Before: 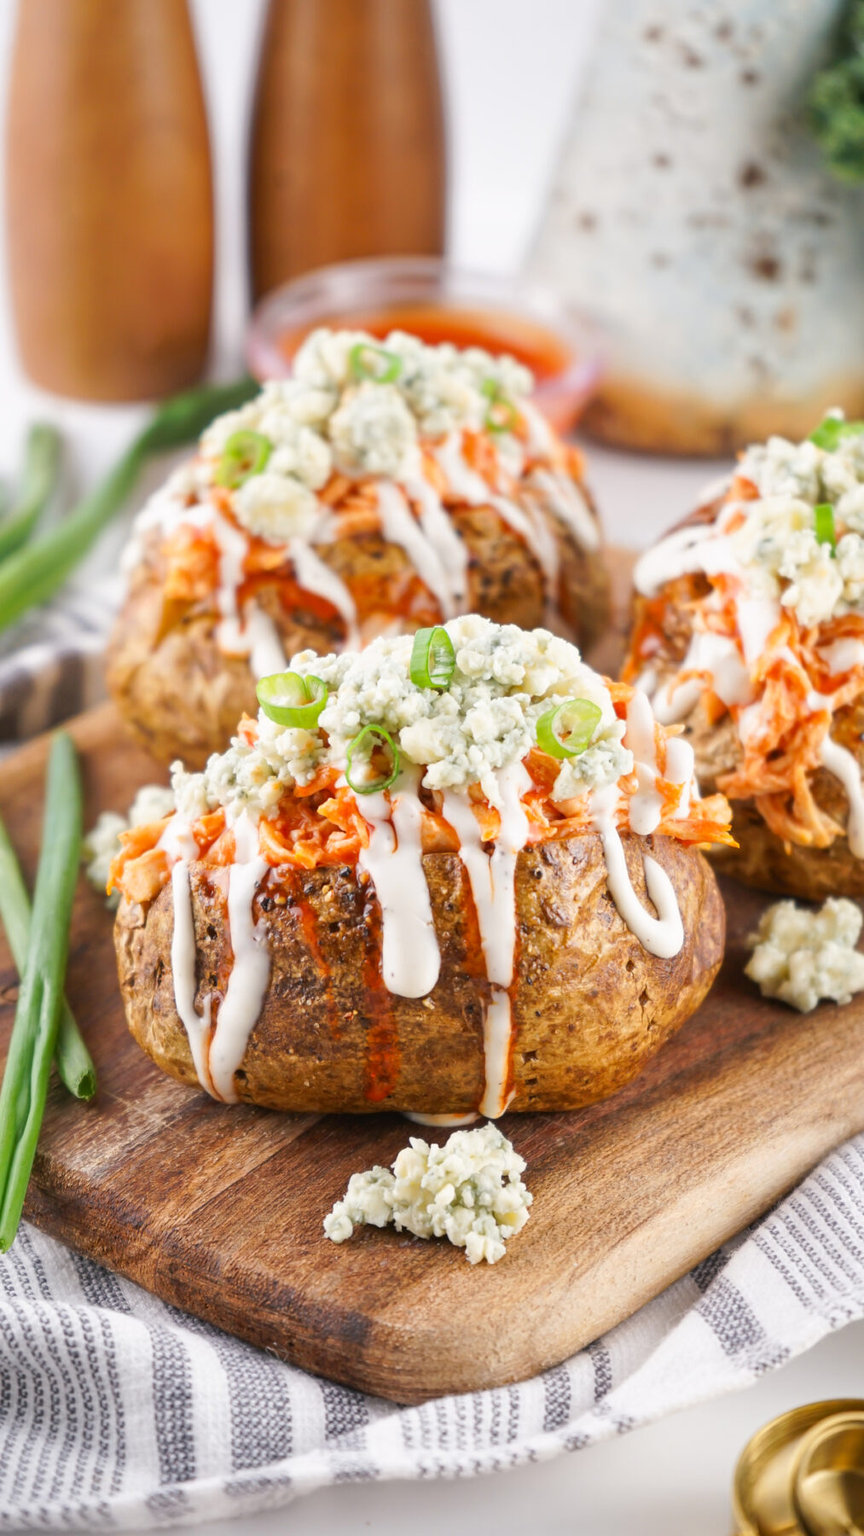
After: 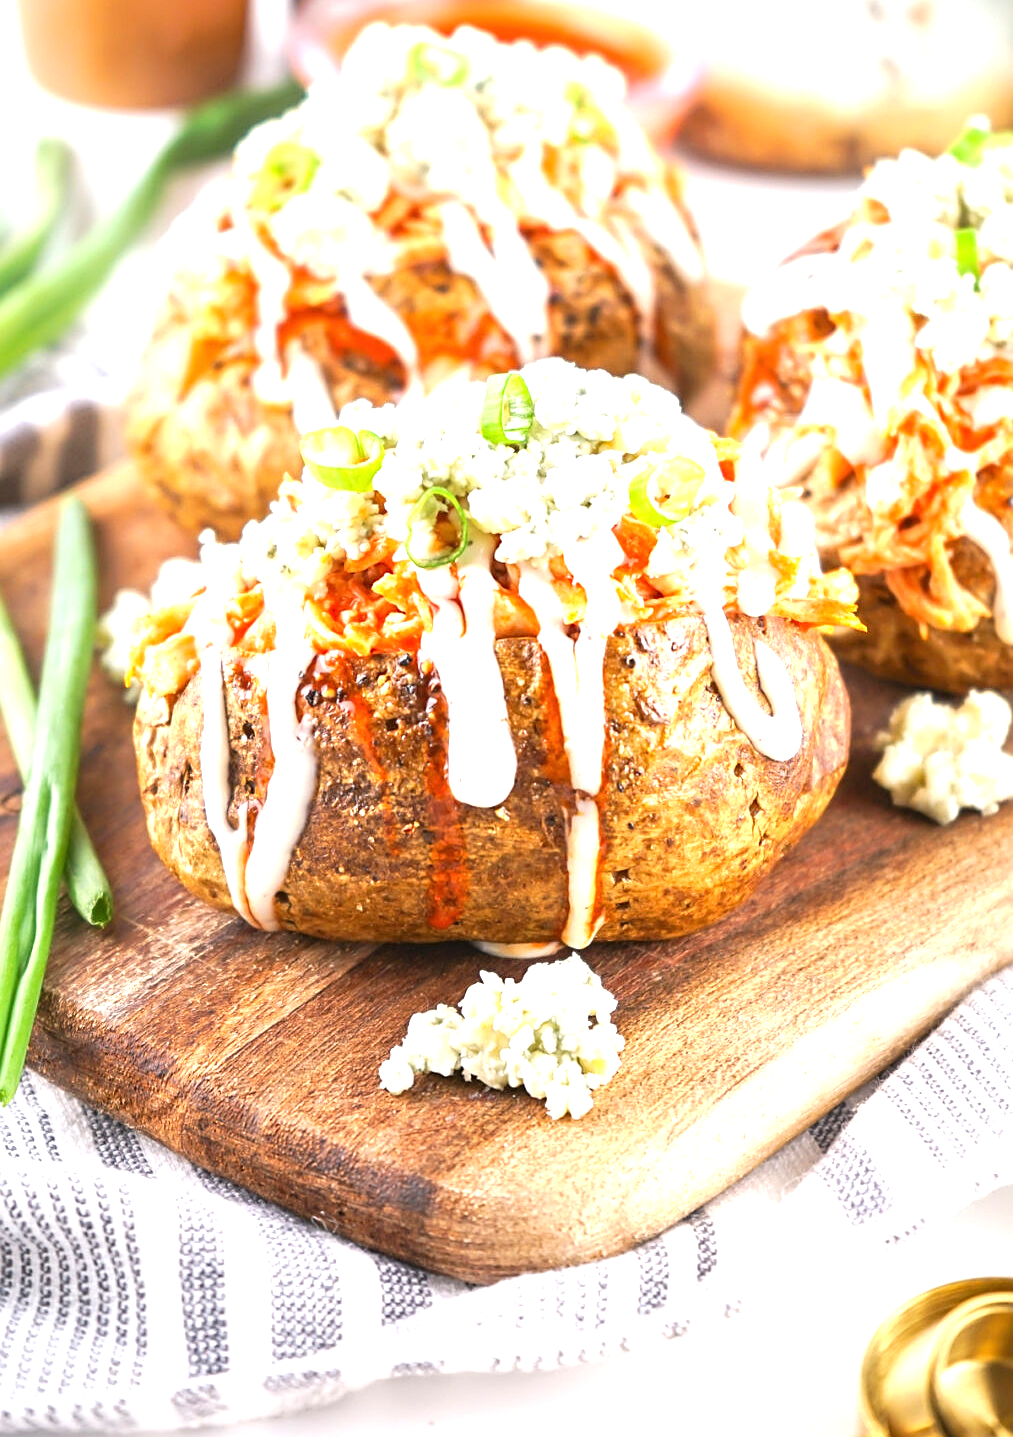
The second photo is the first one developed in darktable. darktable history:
sharpen: on, module defaults
crop and rotate: top 20.12%
exposure: black level correction 0, exposure 1.099 EV, compensate exposure bias true, compensate highlight preservation false
